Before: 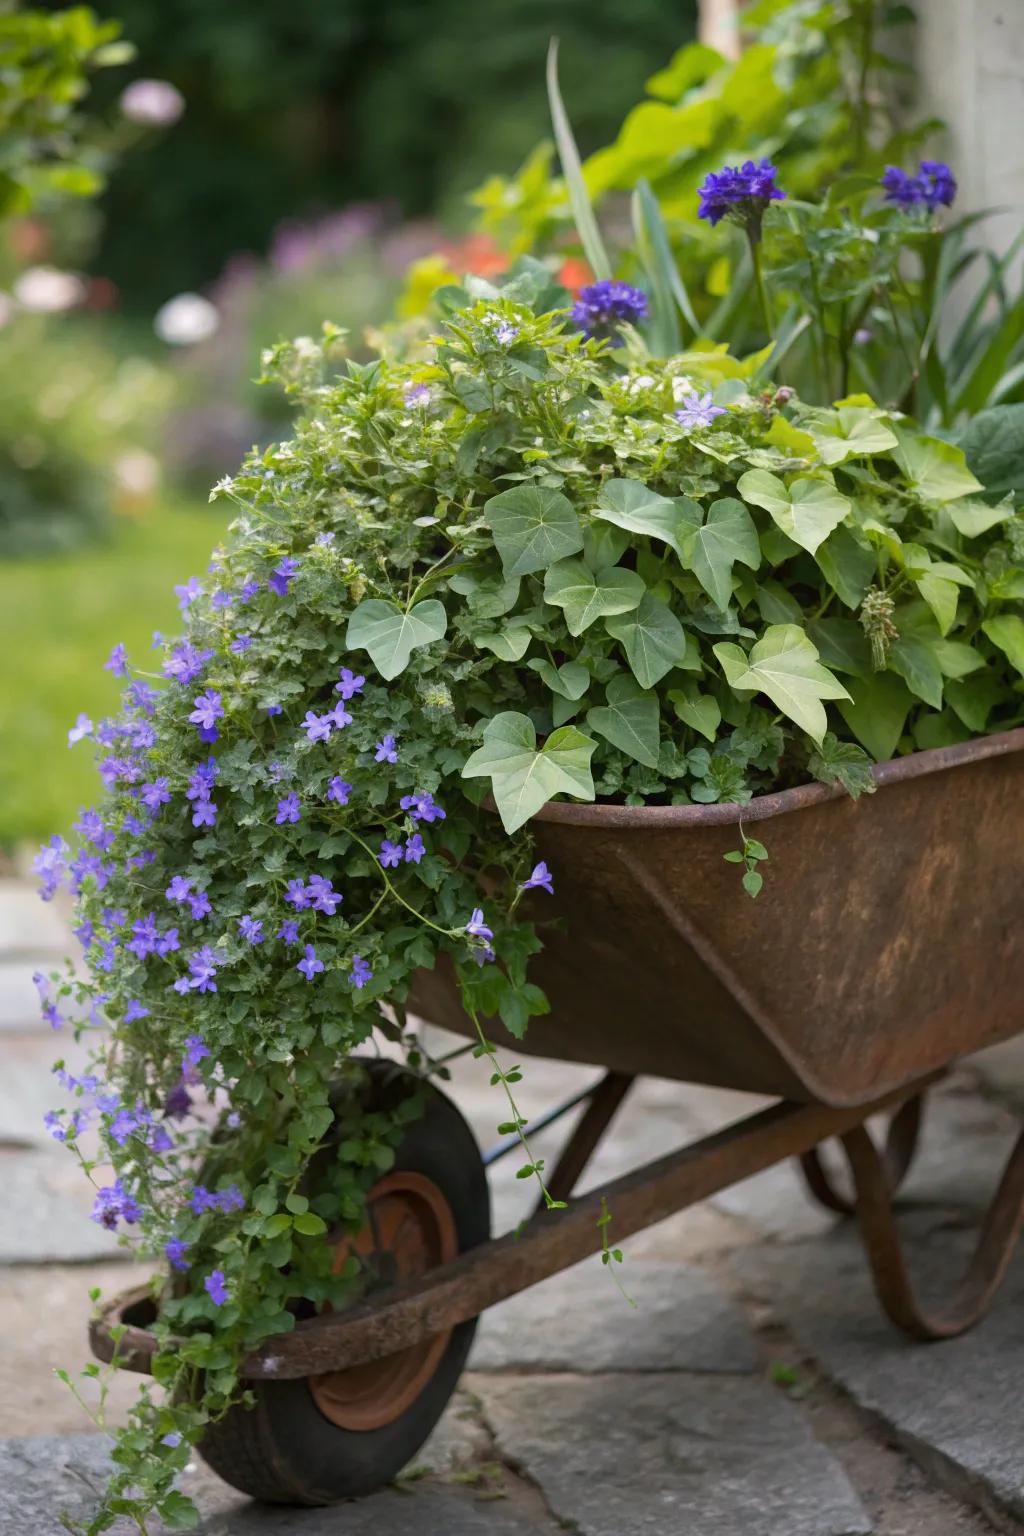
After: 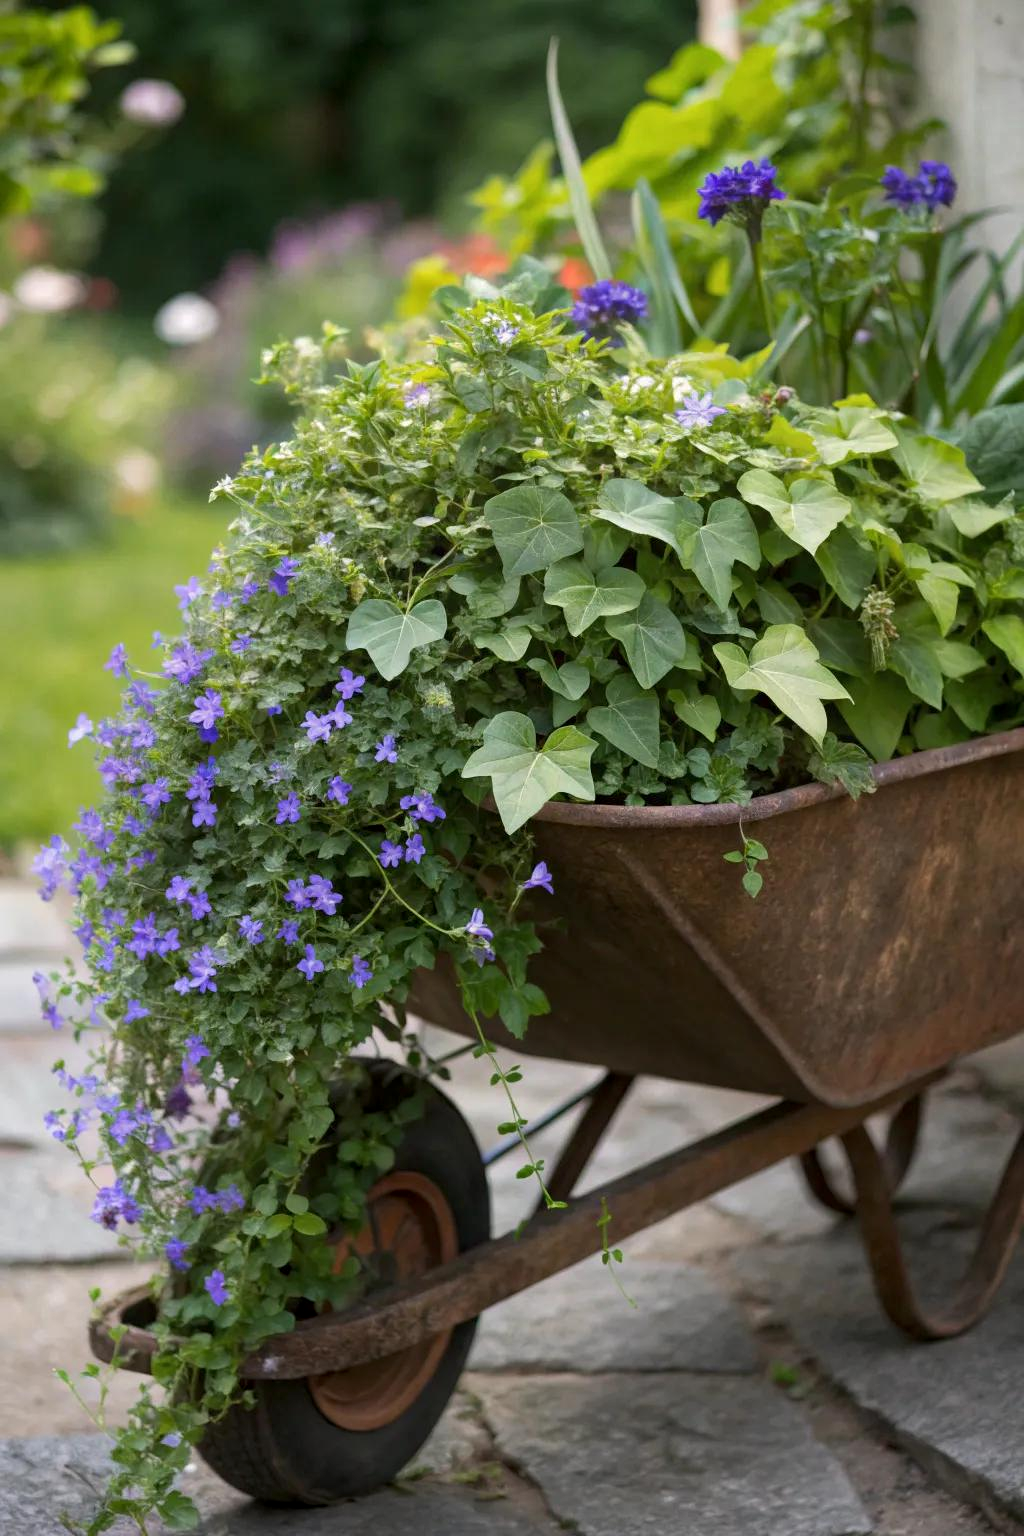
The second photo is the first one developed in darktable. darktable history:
exposure: compensate exposure bias true, compensate highlight preservation false
local contrast: highlights 102%, shadows 101%, detail 119%, midtone range 0.2
